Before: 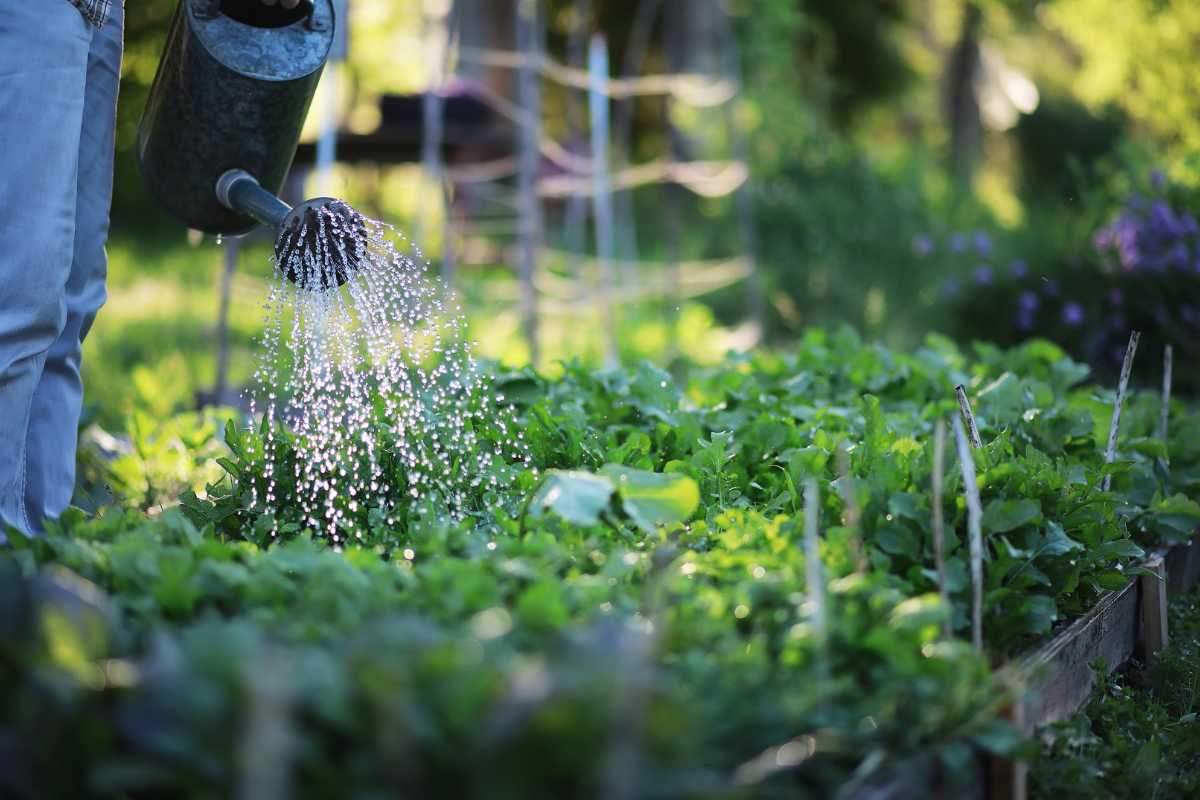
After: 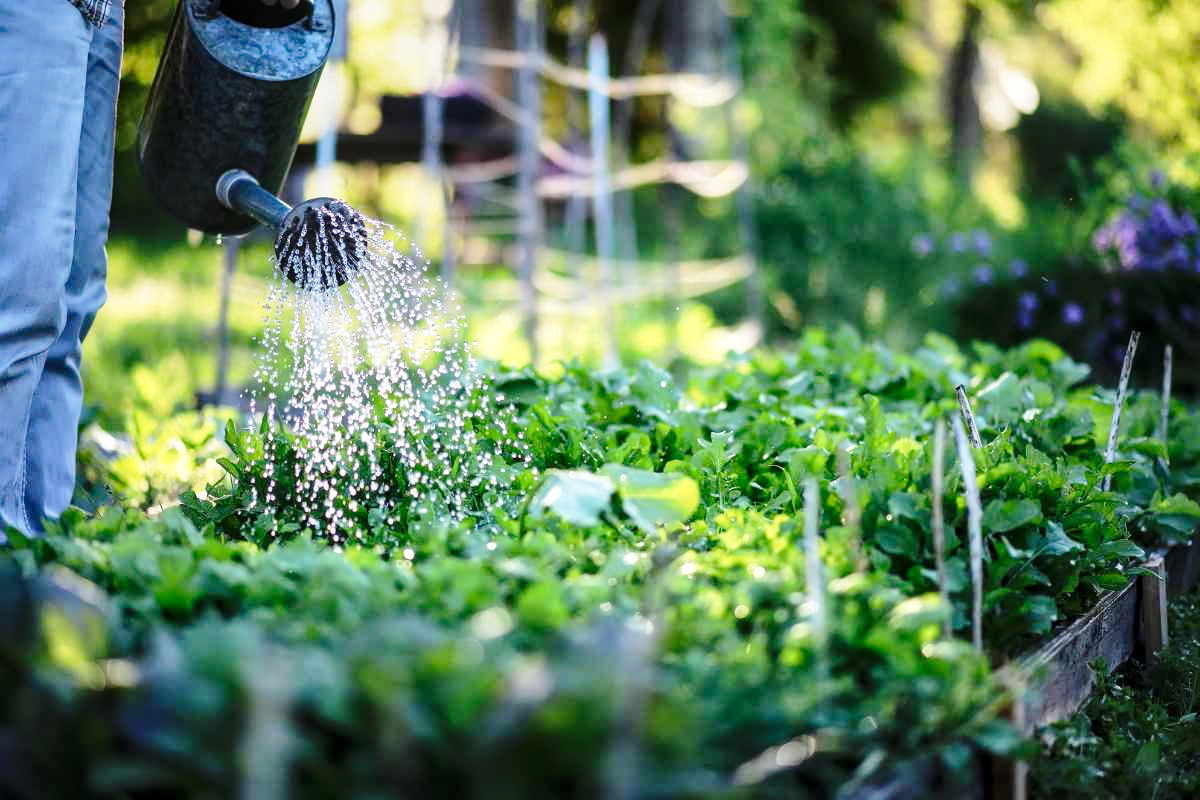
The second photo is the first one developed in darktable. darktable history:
exposure: black level correction 0.001, exposure -0.124 EV, compensate exposure bias true, compensate highlight preservation false
base curve: curves: ch0 [(0, 0) (0.028, 0.03) (0.121, 0.232) (0.46, 0.748) (0.859, 0.968) (1, 1)], preserve colors none
local contrast: detail 130%
